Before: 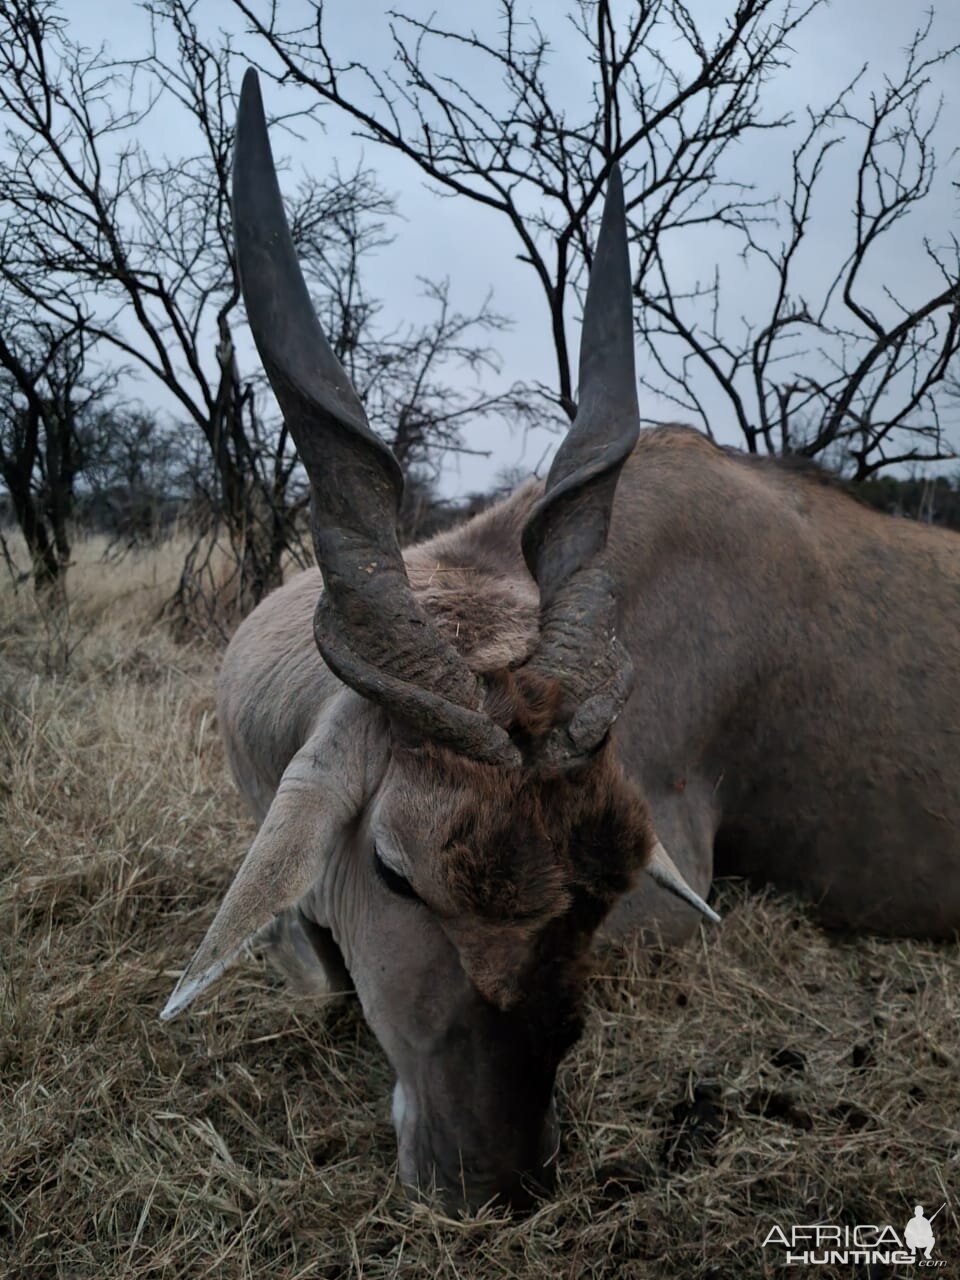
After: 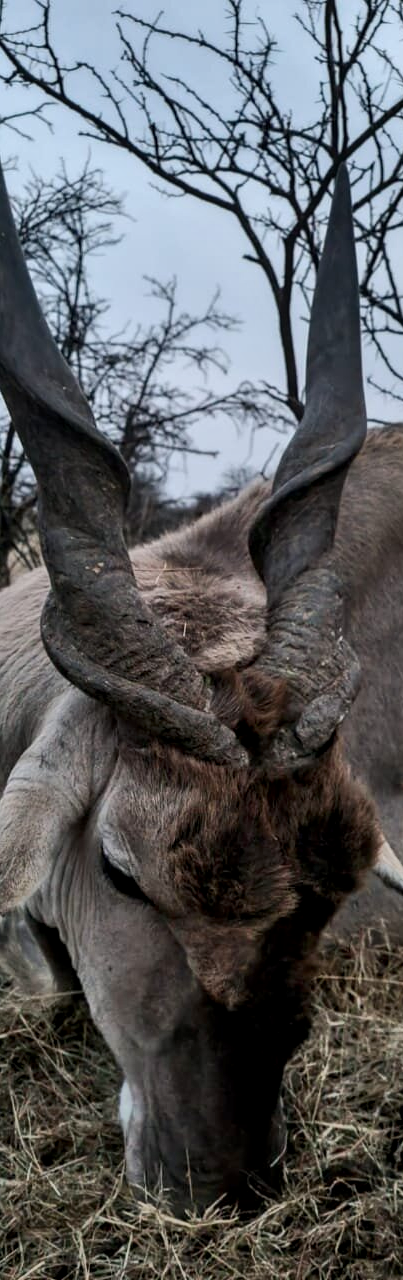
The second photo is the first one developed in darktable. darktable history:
crop: left 28.53%, right 29.45%
contrast brightness saturation: contrast 0.137
local contrast: on, module defaults
shadows and highlights: radius 132.08, soften with gaussian
